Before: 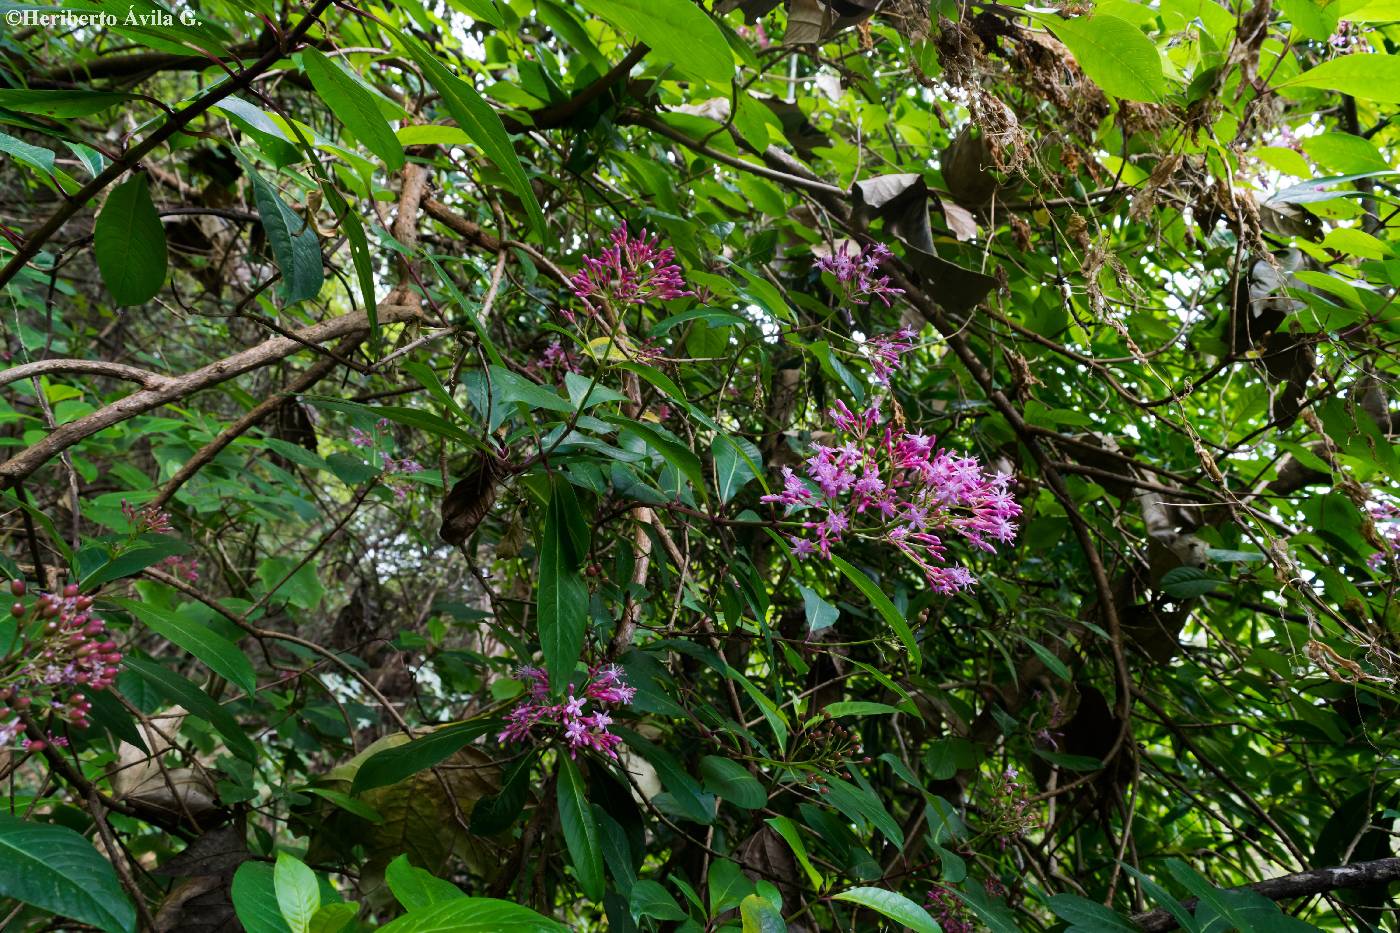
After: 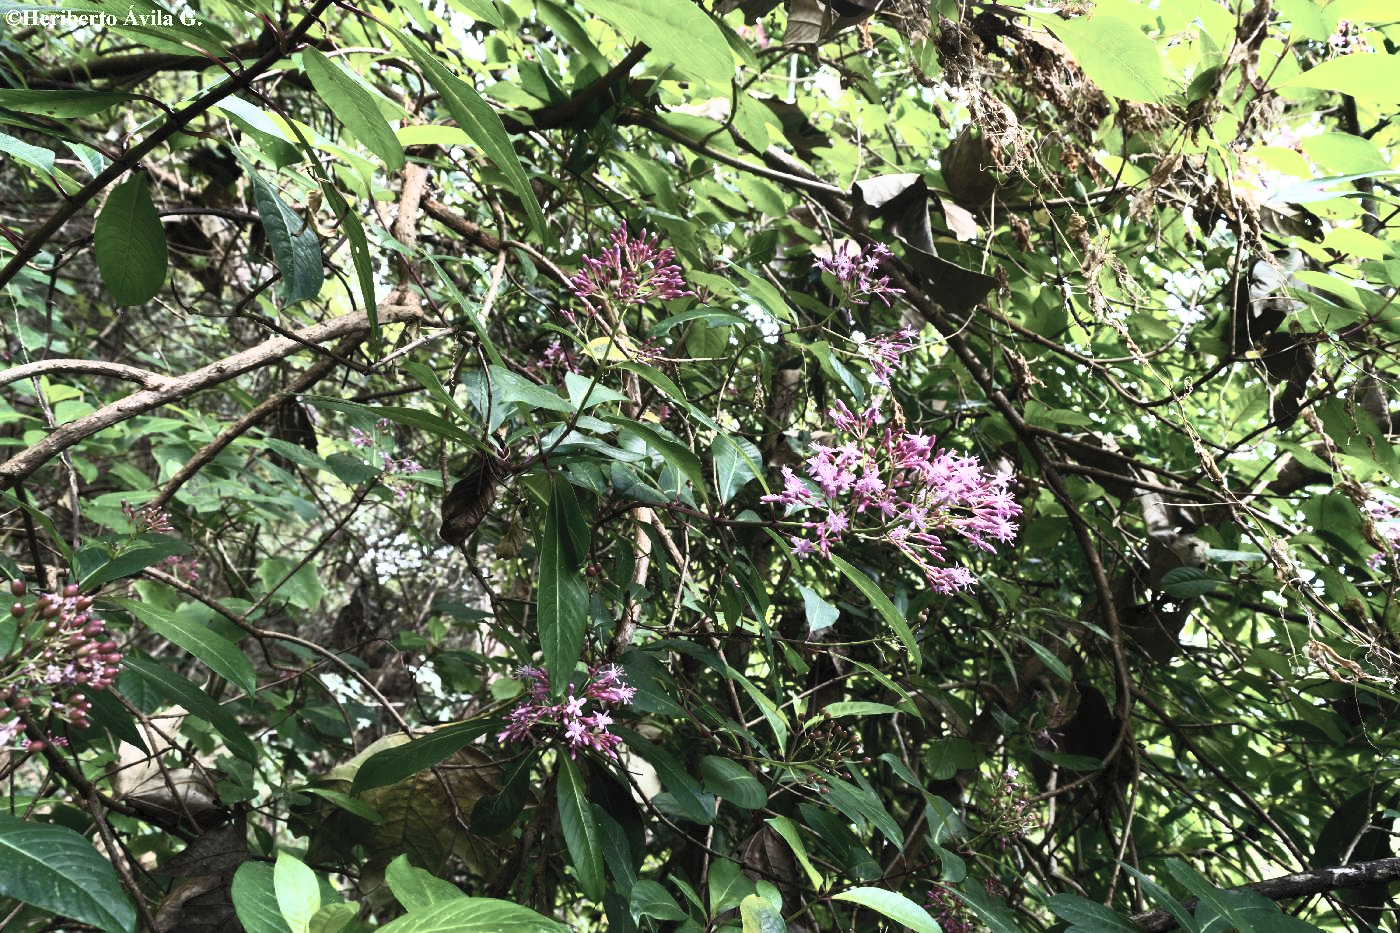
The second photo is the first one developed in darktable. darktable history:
contrast brightness saturation: contrast 0.575, brightness 0.567, saturation -0.345
exposure: exposure 0.081 EV, compensate exposure bias true, compensate highlight preservation false
